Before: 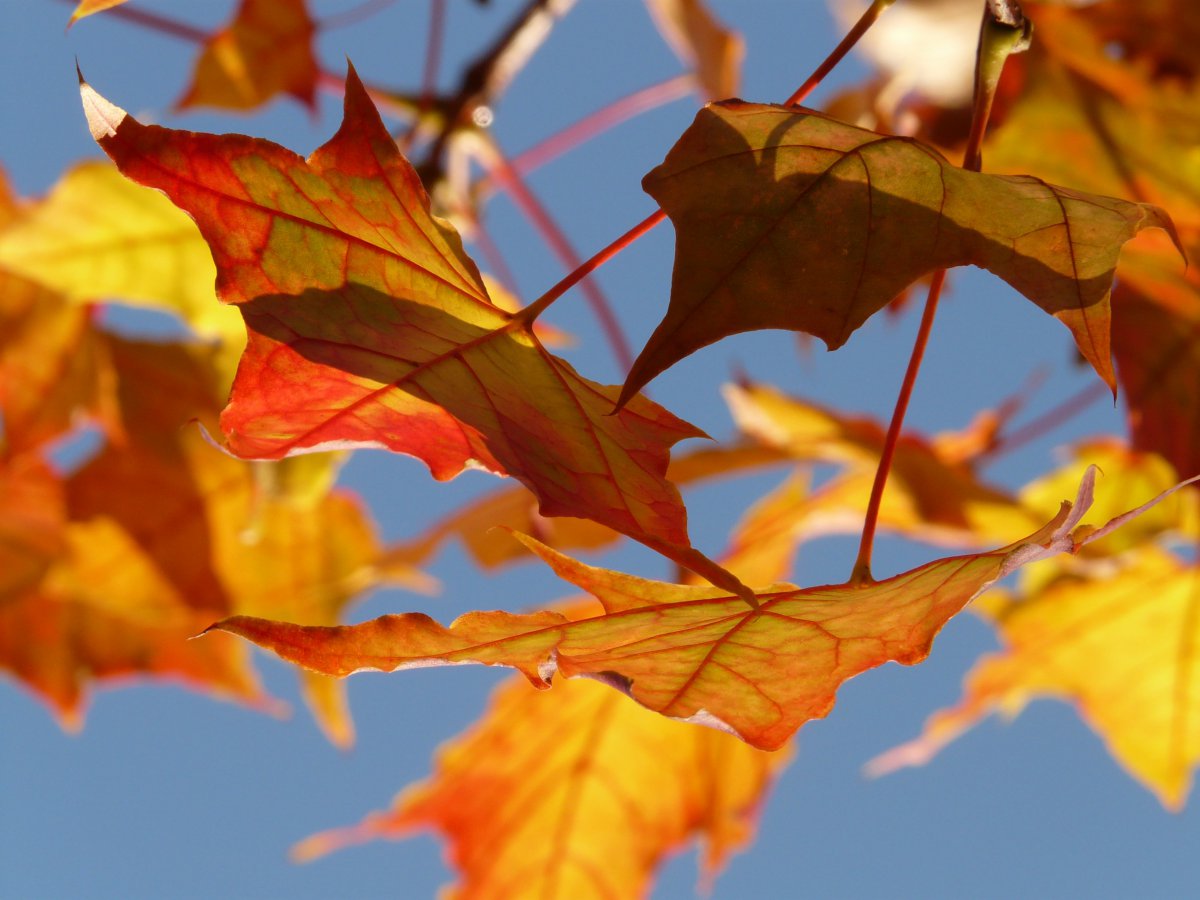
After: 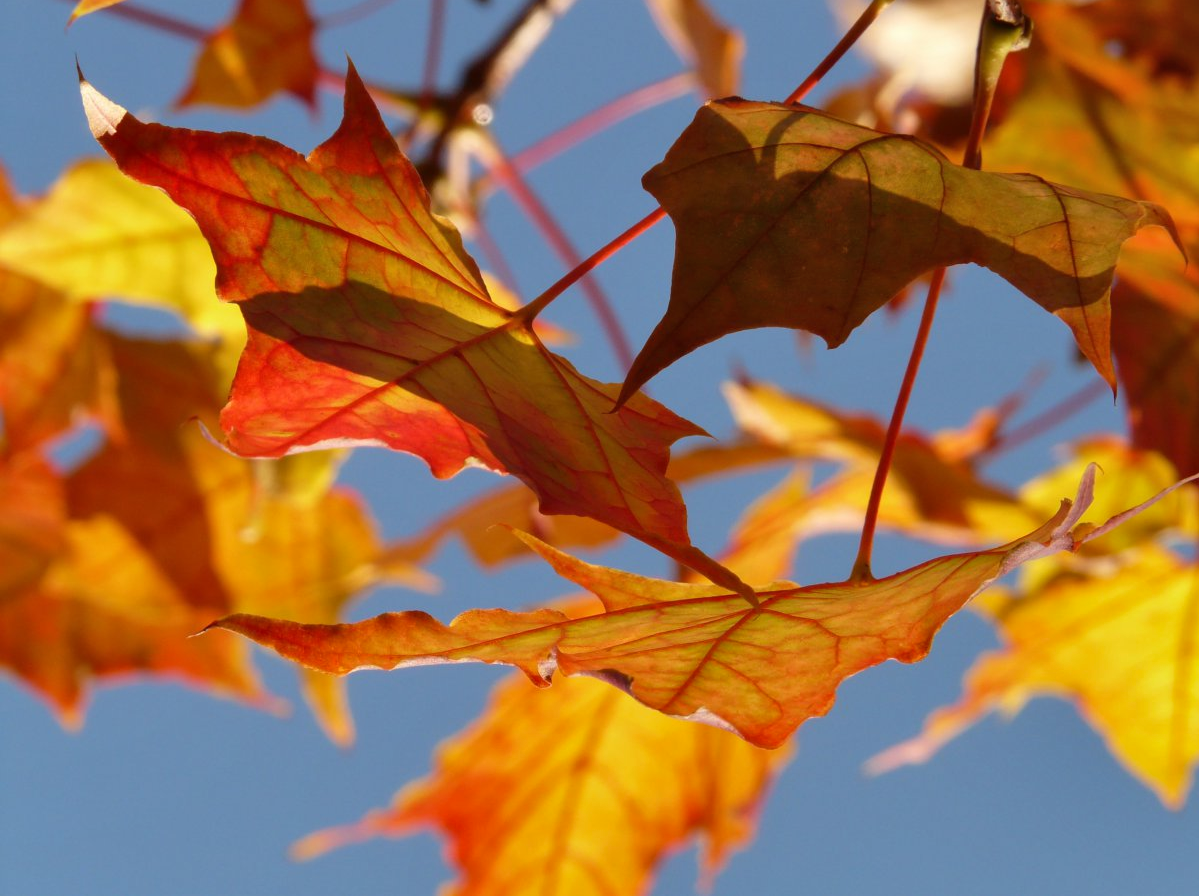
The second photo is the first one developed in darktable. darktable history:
crop: top 0.225%, bottom 0.123%
shadows and highlights: highlights color adjustment 78.71%, soften with gaussian
